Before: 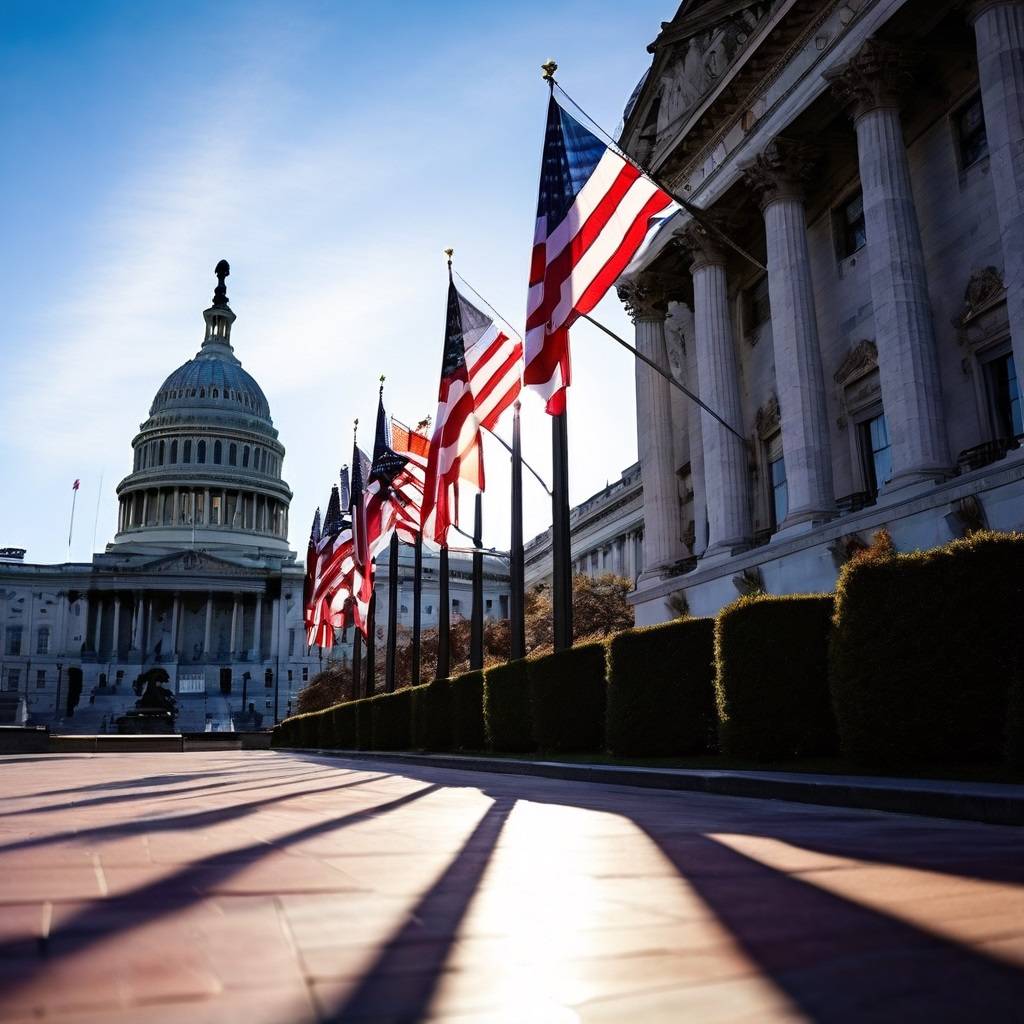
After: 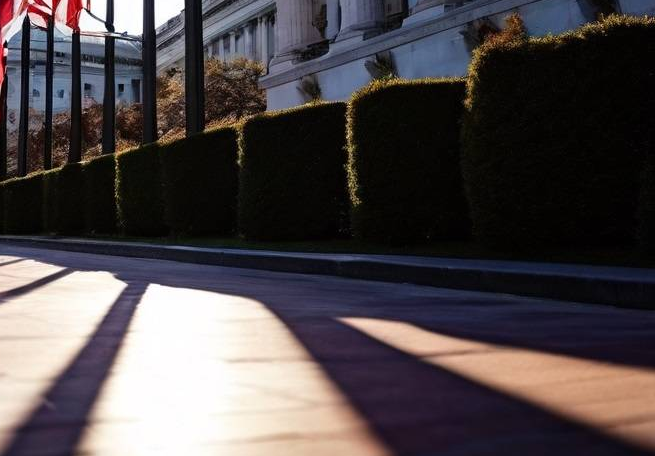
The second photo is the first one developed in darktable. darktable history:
crop and rotate: left 35.968%, top 50.451%, bottom 5.011%
